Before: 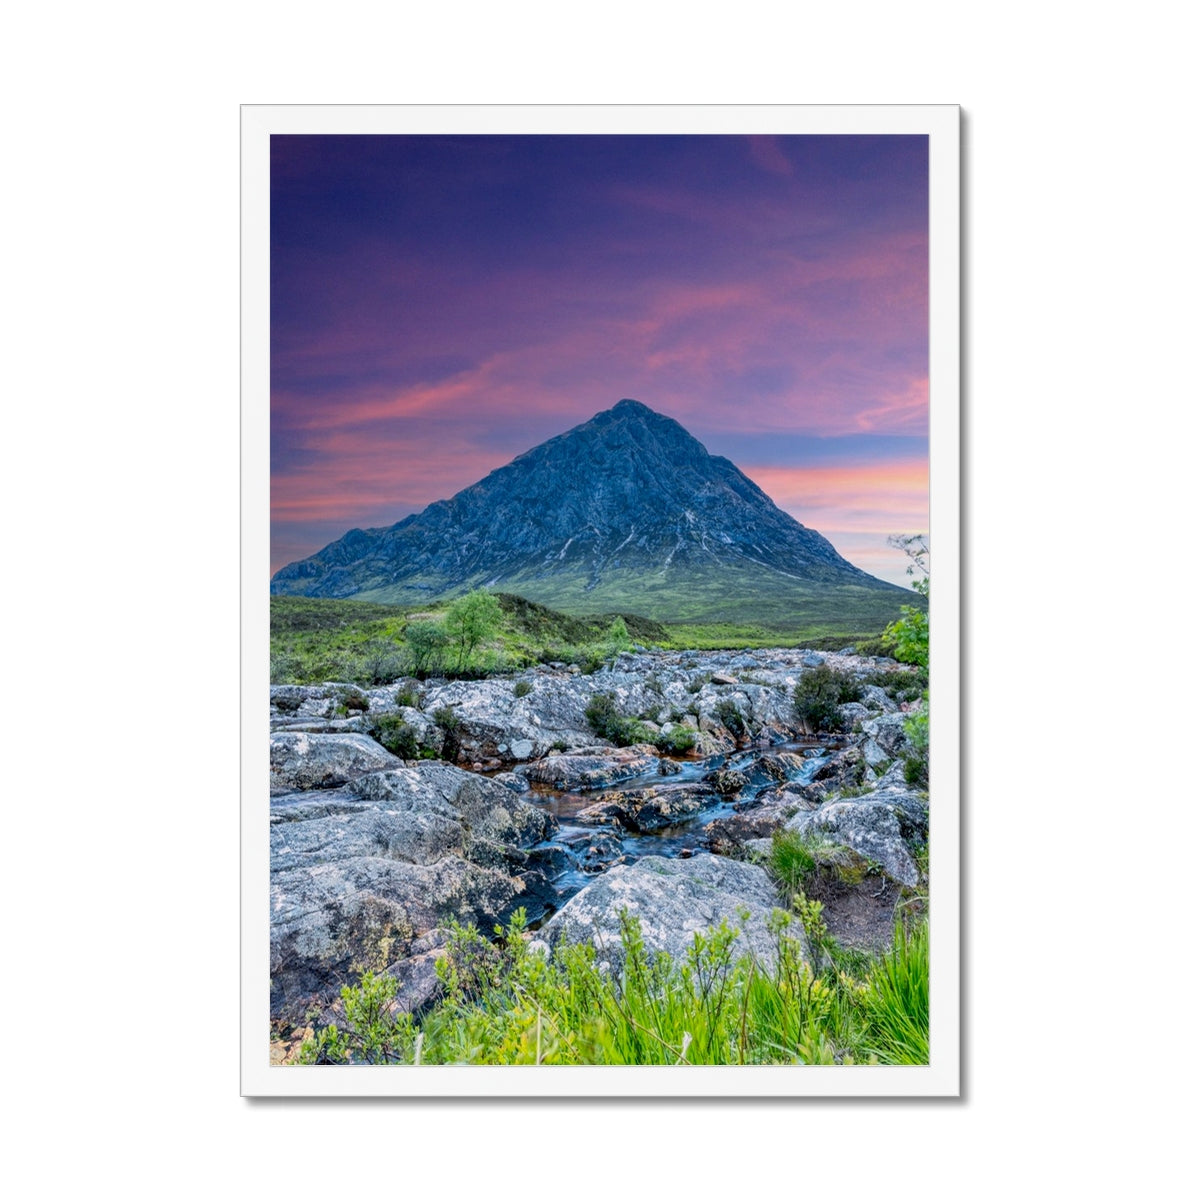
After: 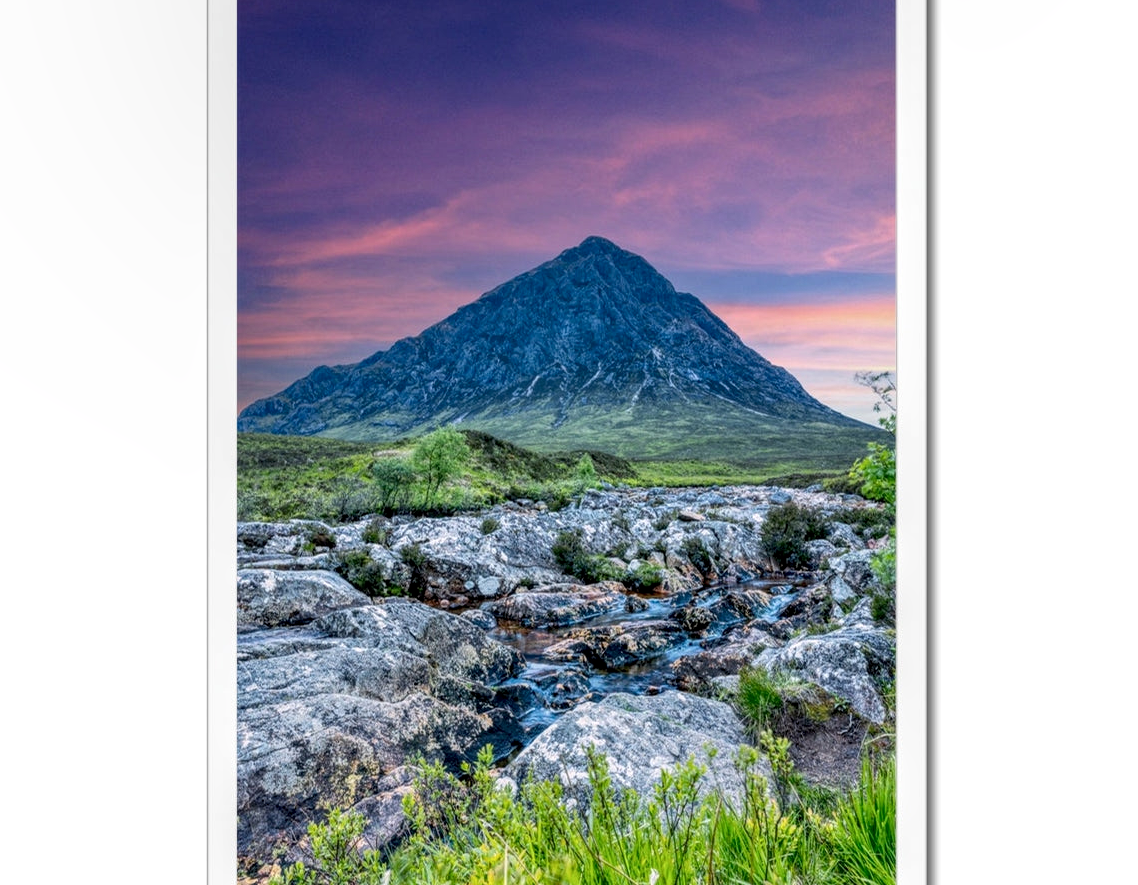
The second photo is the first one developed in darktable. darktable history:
local contrast: detail 130%
crop and rotate: left 2.796%, top 13.663%, right 2.34%, bottom 12.577%
contrast brightness saturation: contrast 0.074
